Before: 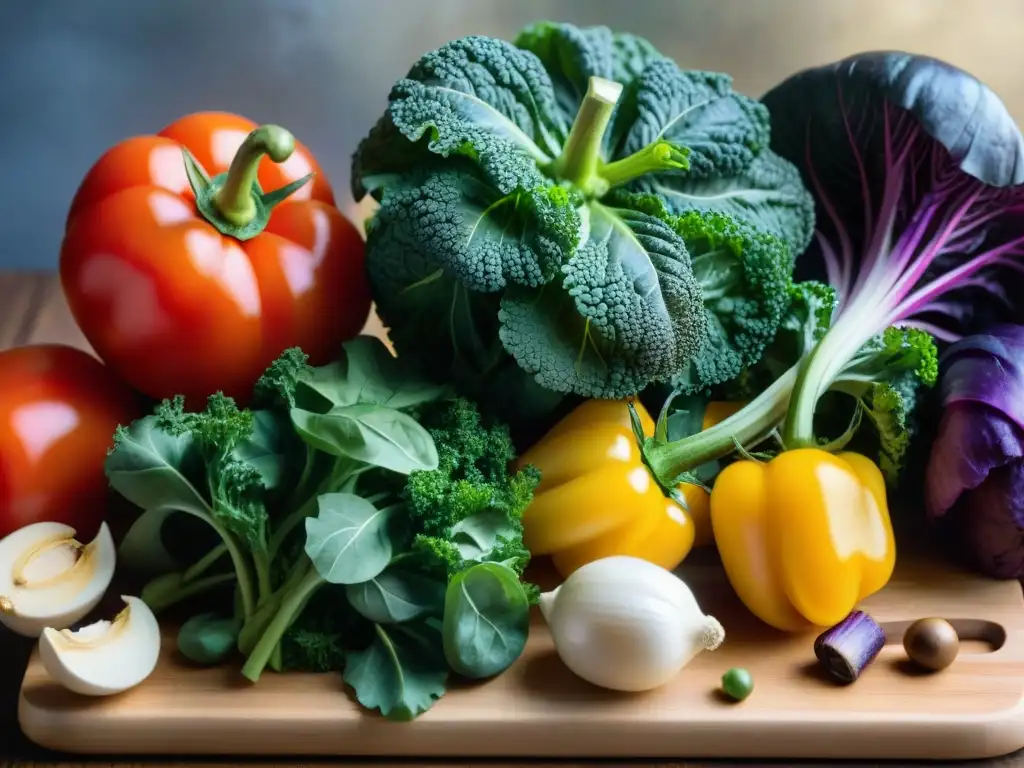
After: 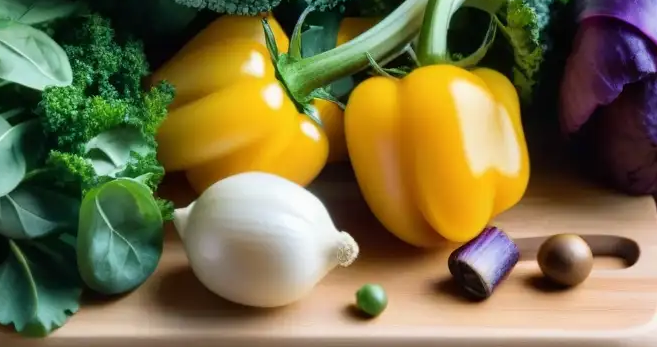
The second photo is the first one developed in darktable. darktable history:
color calibration: illuminant same as pipeline (D50), adaptation XYZ, x 0.346, y 0.358, temperature 5003.67 K
crop and rotate: left 35.771%, top 50.007%, bottom 4.803%
